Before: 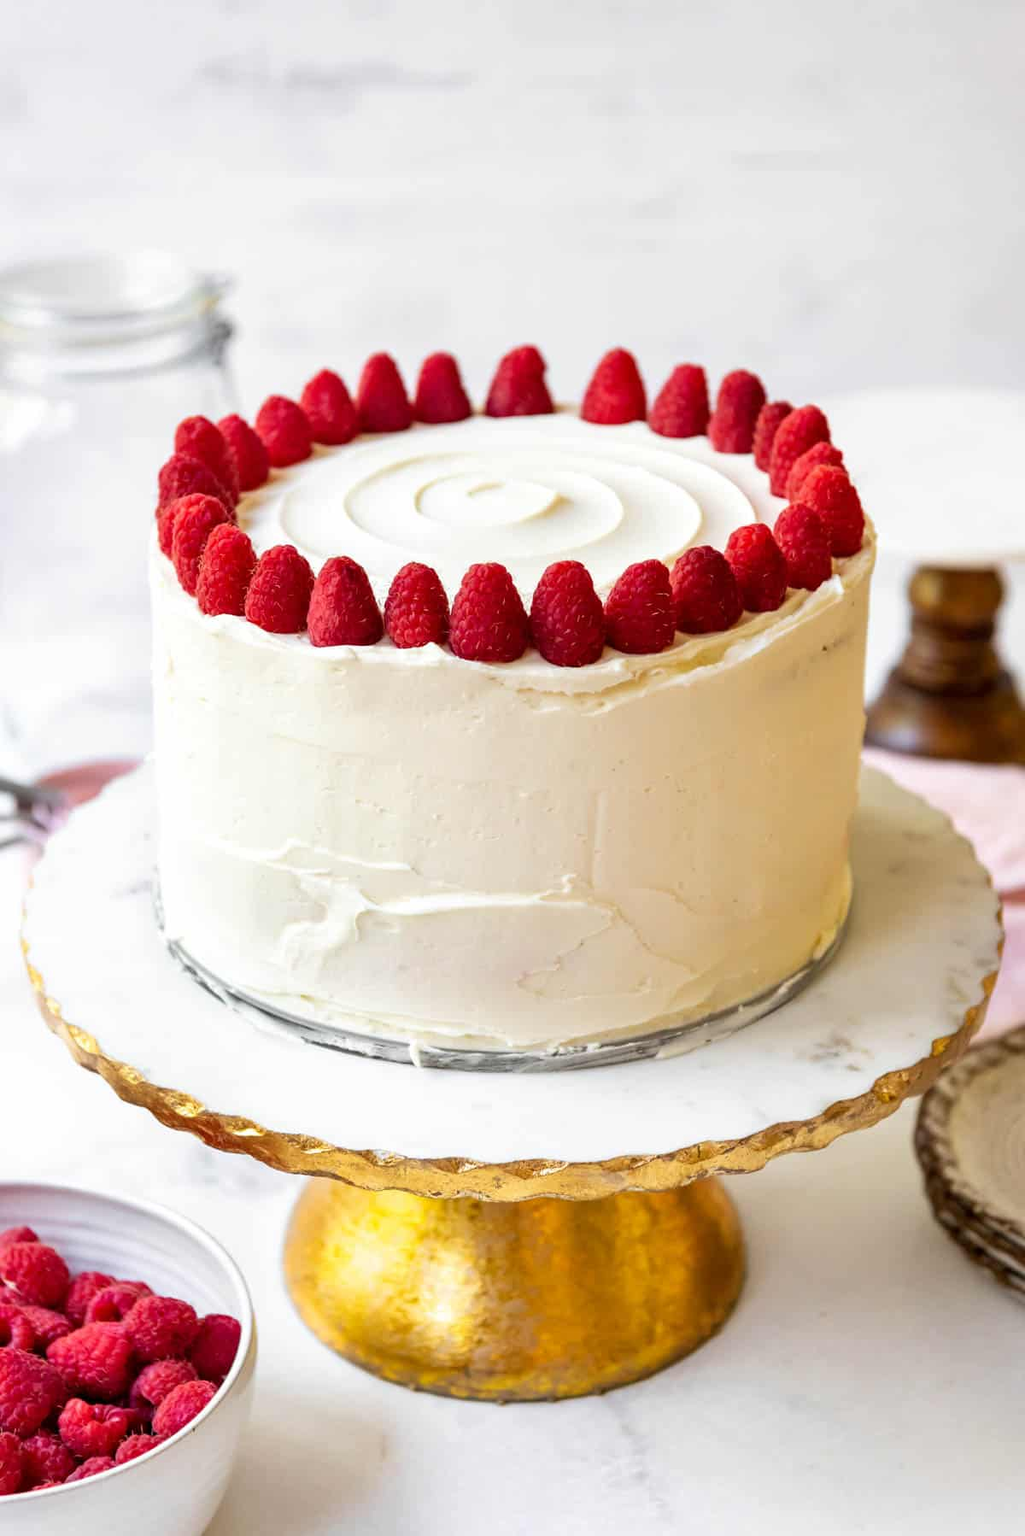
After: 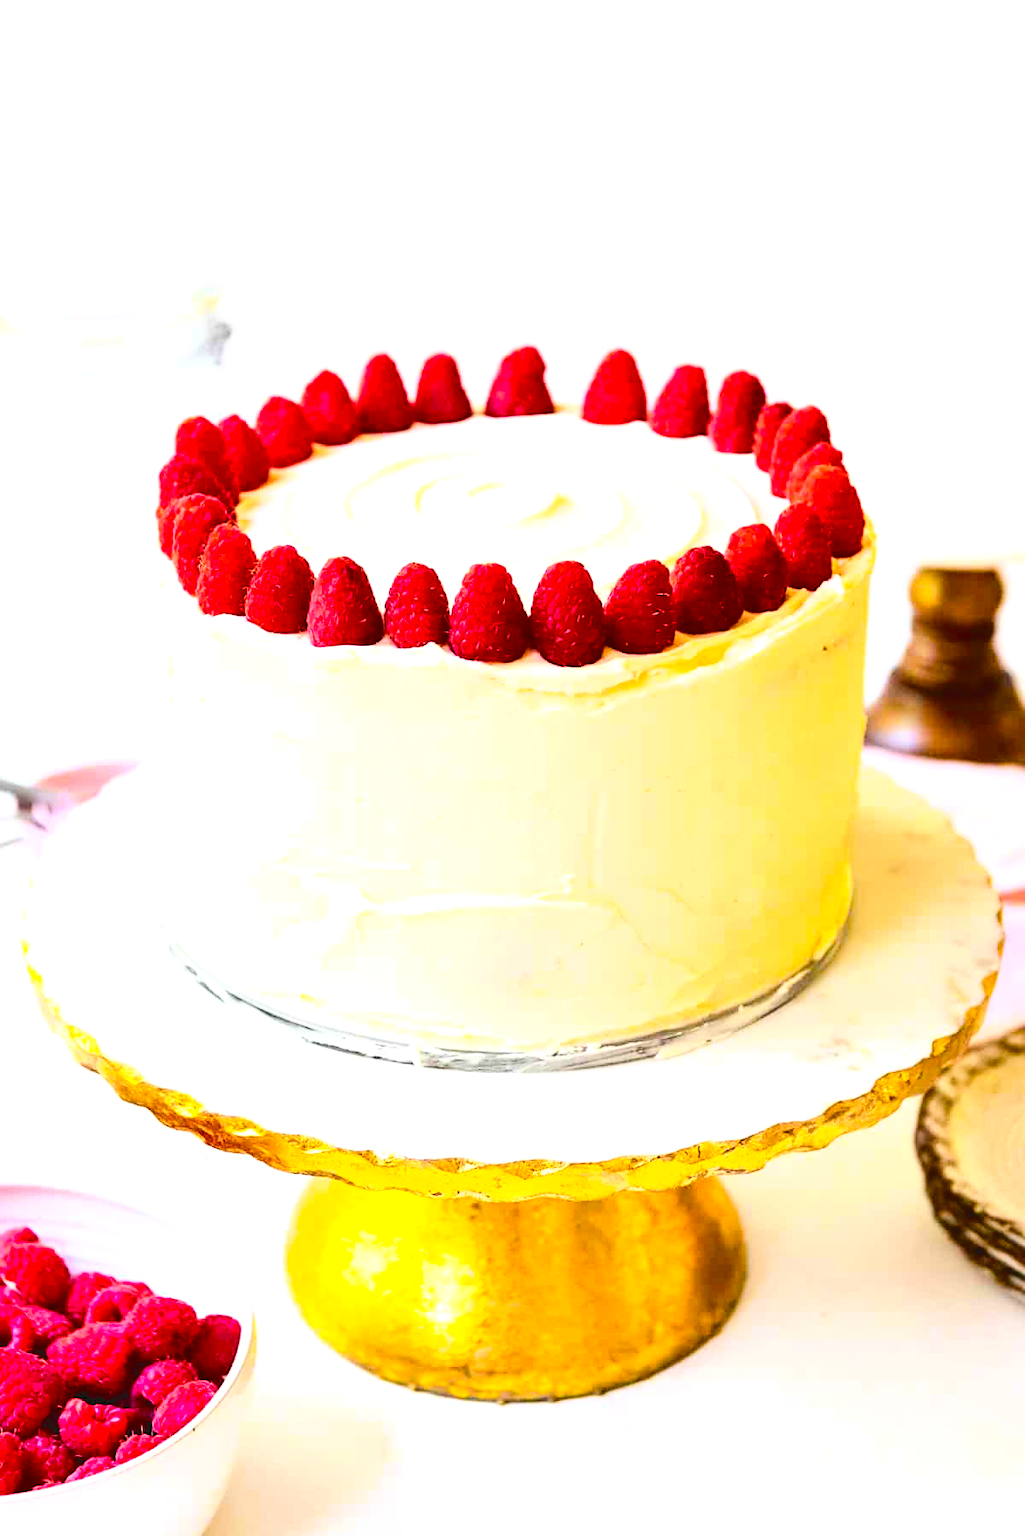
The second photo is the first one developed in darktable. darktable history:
exposure: black level correction 0, exposure 0.695 EV, compensate exposure bias true, compensate highlight preservation false
tone curve: curves: ch0 [(0, 0) (0.003, 0.082) (0.011, 0.082) (0.025, 0.088) (0.044, 0.088) (0.069, 0.093) (0.1, 0.101) (0.136, 0.109) (0.177, 0.129) (0.224, 0.155) (0.277, 0.214) (0.335, 0.289) (0.399, 0.378) (0.468, 0.476) (0.543, 0.589) (0.623, 0.713) (0.709, 0.826) (0.801, 0.908) (0.898, 0.98) (1, 1)], color space Lab, independent channels, preserve colors none
color balance rgb: linear chroma grading › global chroma 9.689%, perceptual saturation grading › global saturation 29.951%, perceptual brilliance grading › mid-tones 10.996%, perceptual brilliance grading › shadows 14.428%, global vibrance 25.487%
sharpen: amount 0.216
